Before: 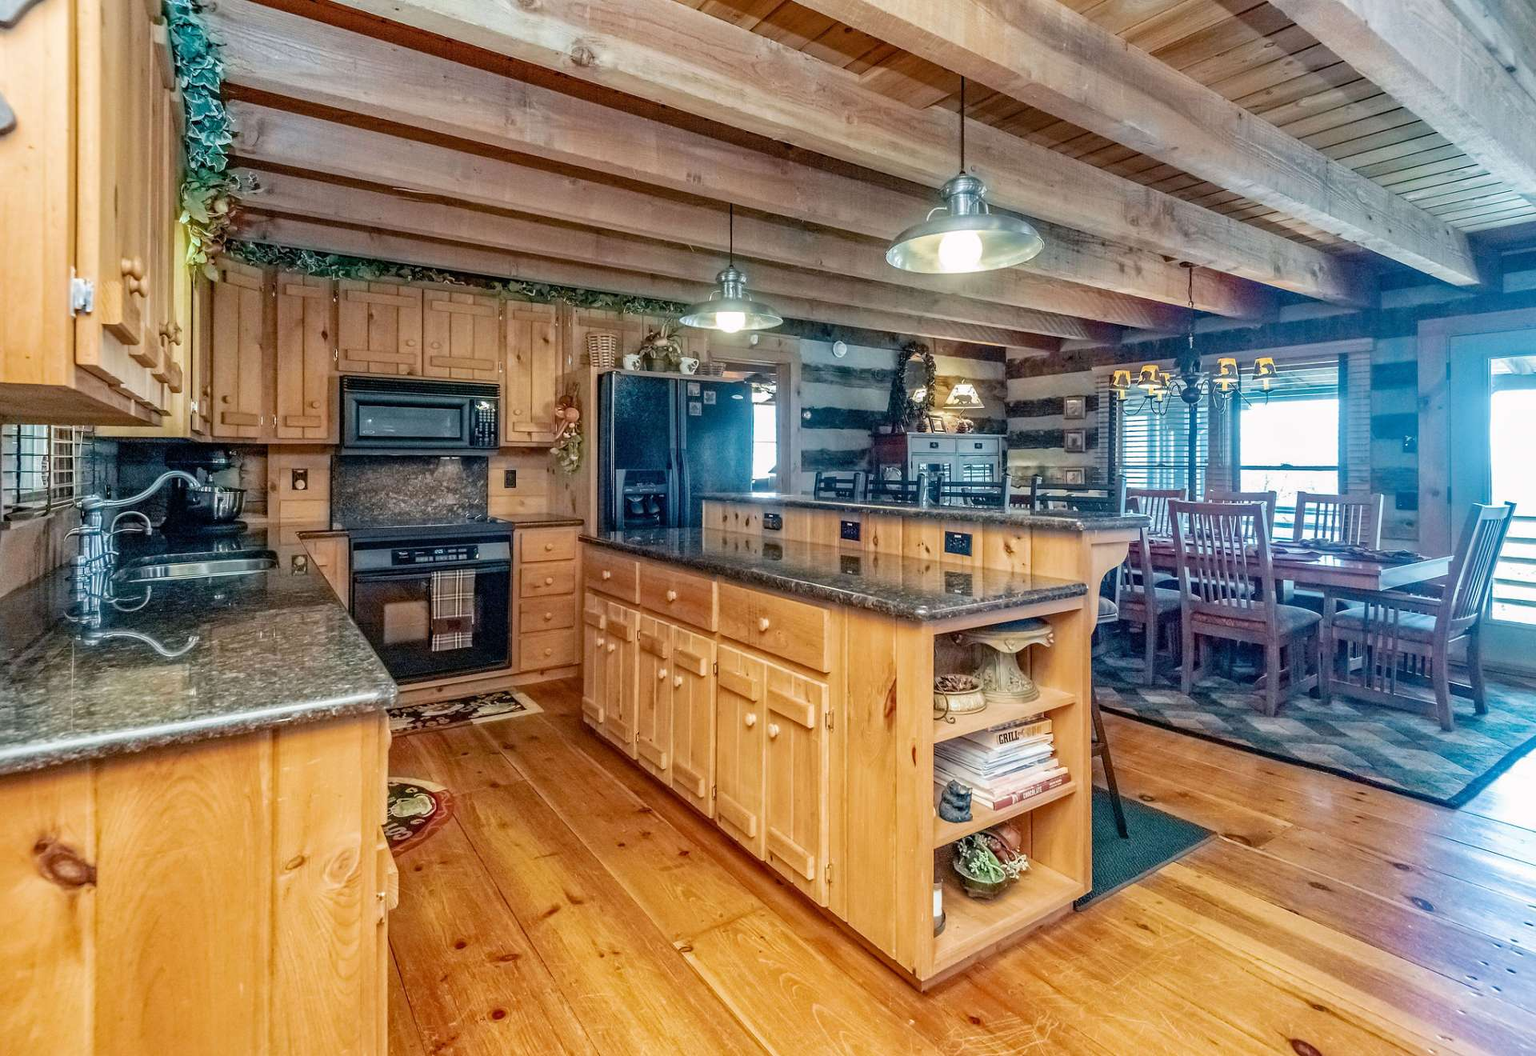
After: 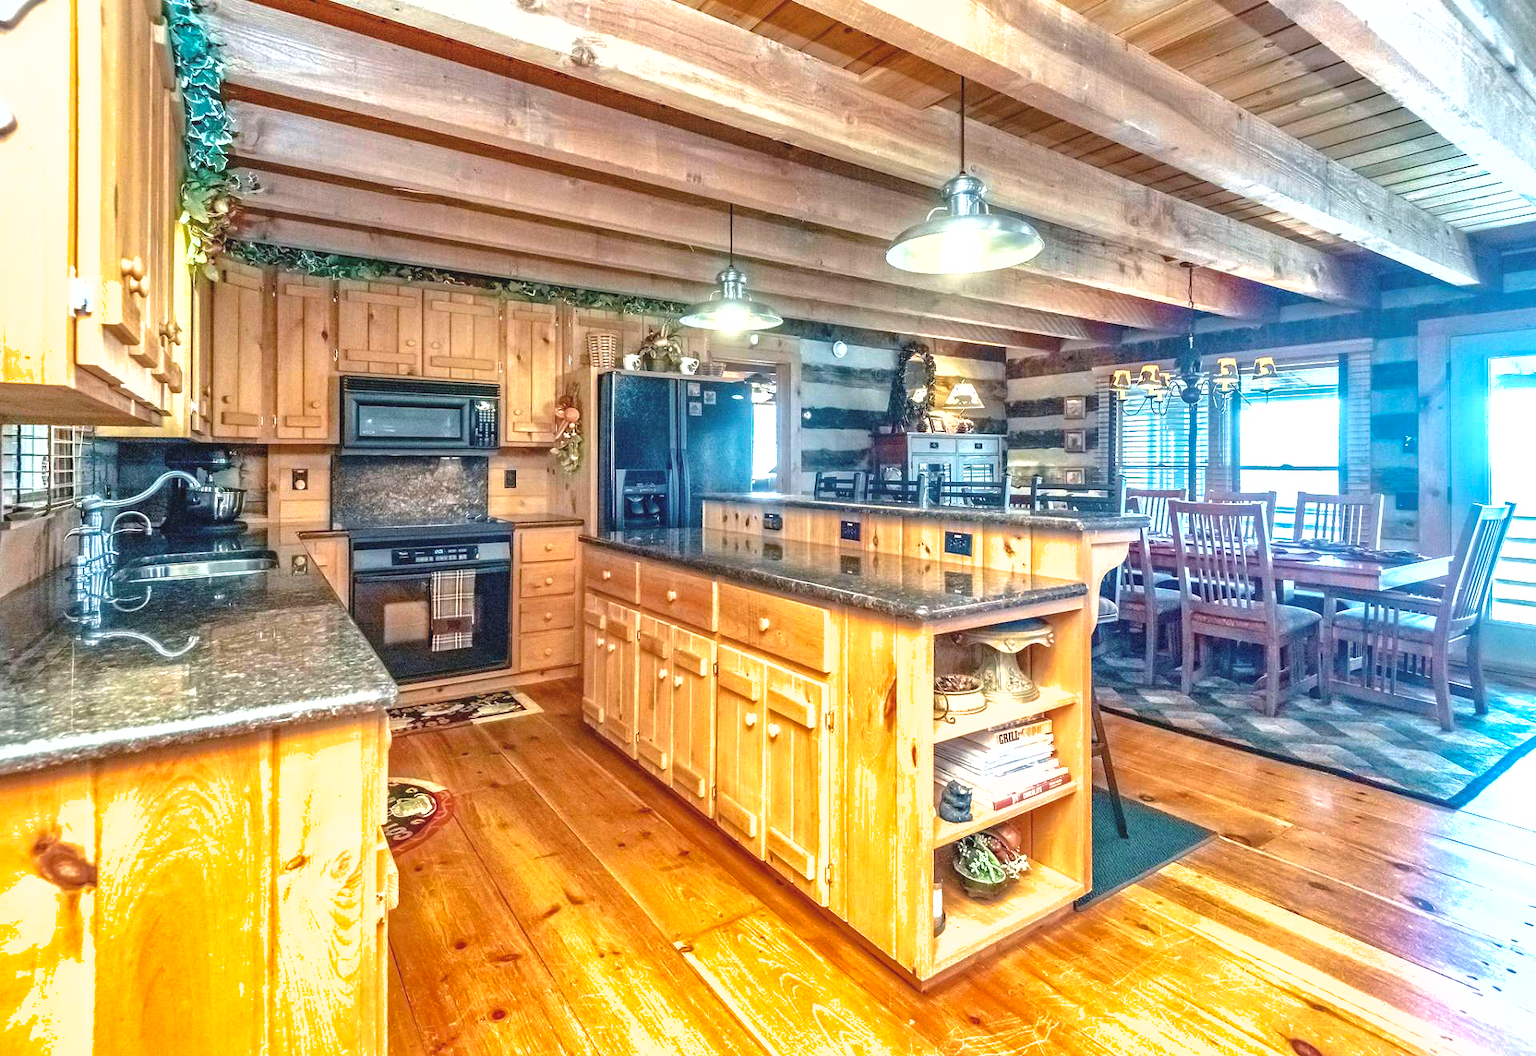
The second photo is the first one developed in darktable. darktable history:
exposure: black level correction -0.002, exposure 1.108 EV, compensate highlight preservation false
shadows and highlights: on, module defaults
